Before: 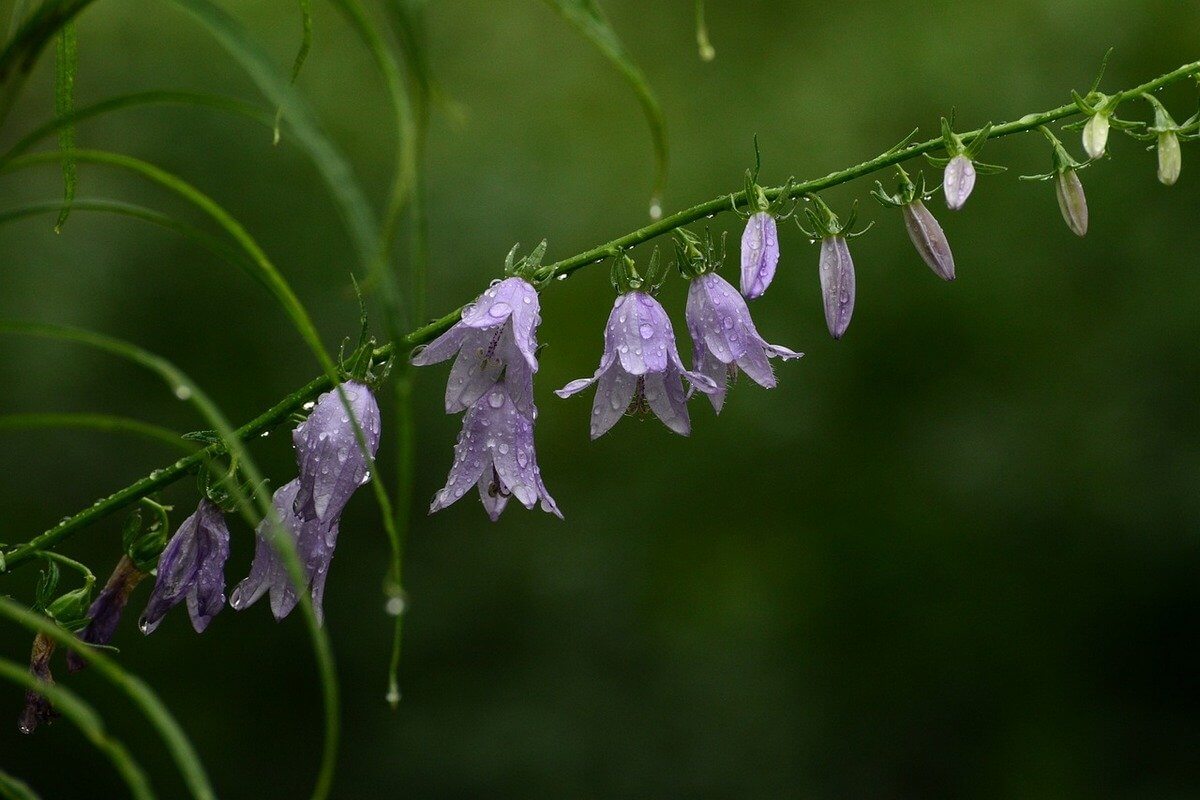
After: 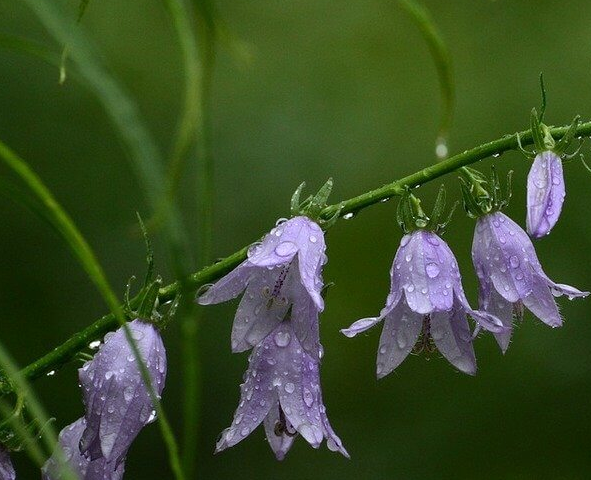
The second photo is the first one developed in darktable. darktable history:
crop: left 17.835%, top 7.675%, right 32.881%, bottom 32.213%
white balance: red 0.976, blue 1.04
